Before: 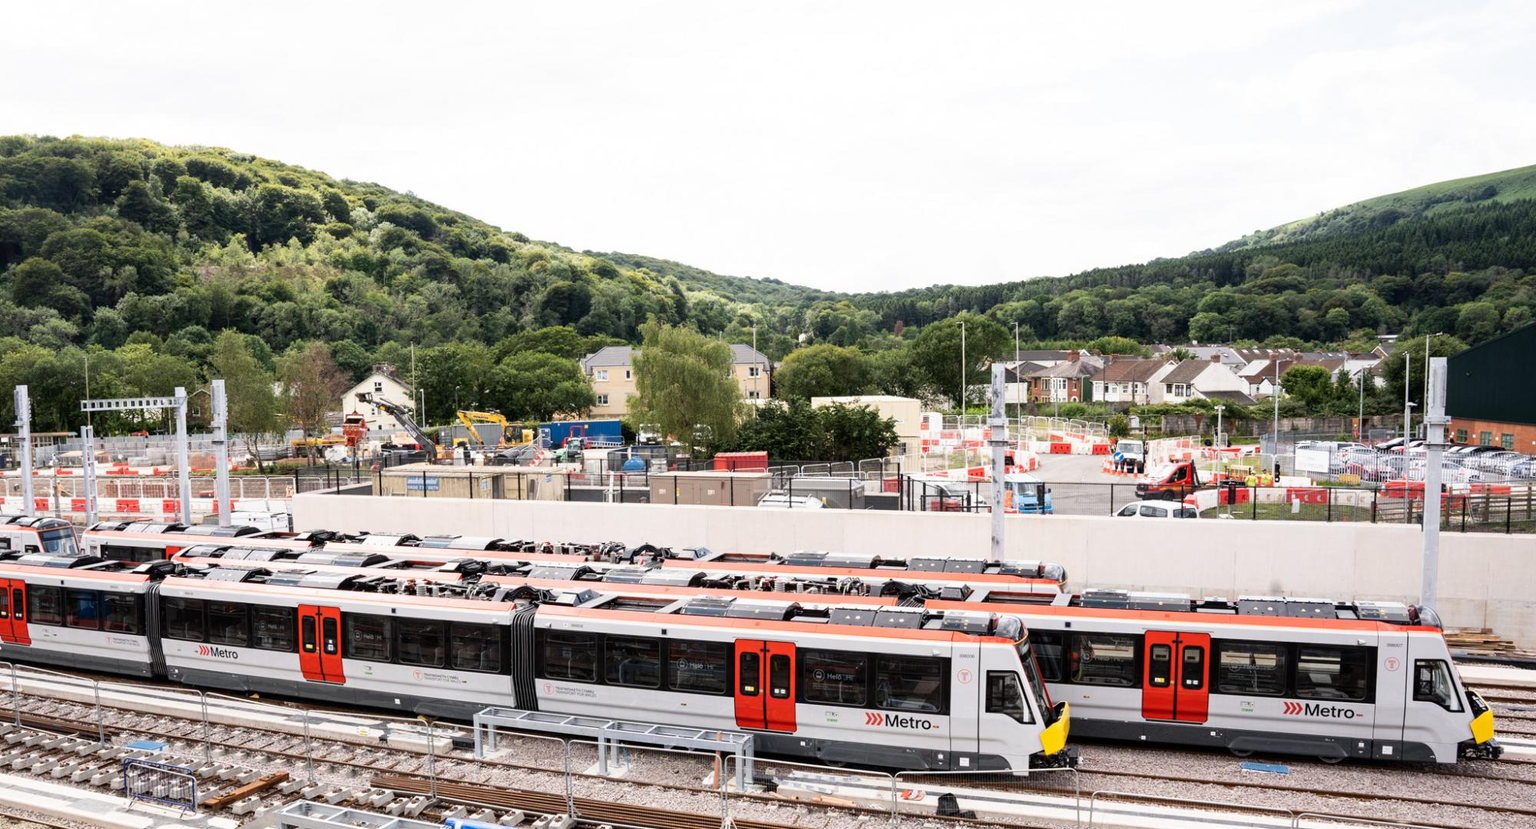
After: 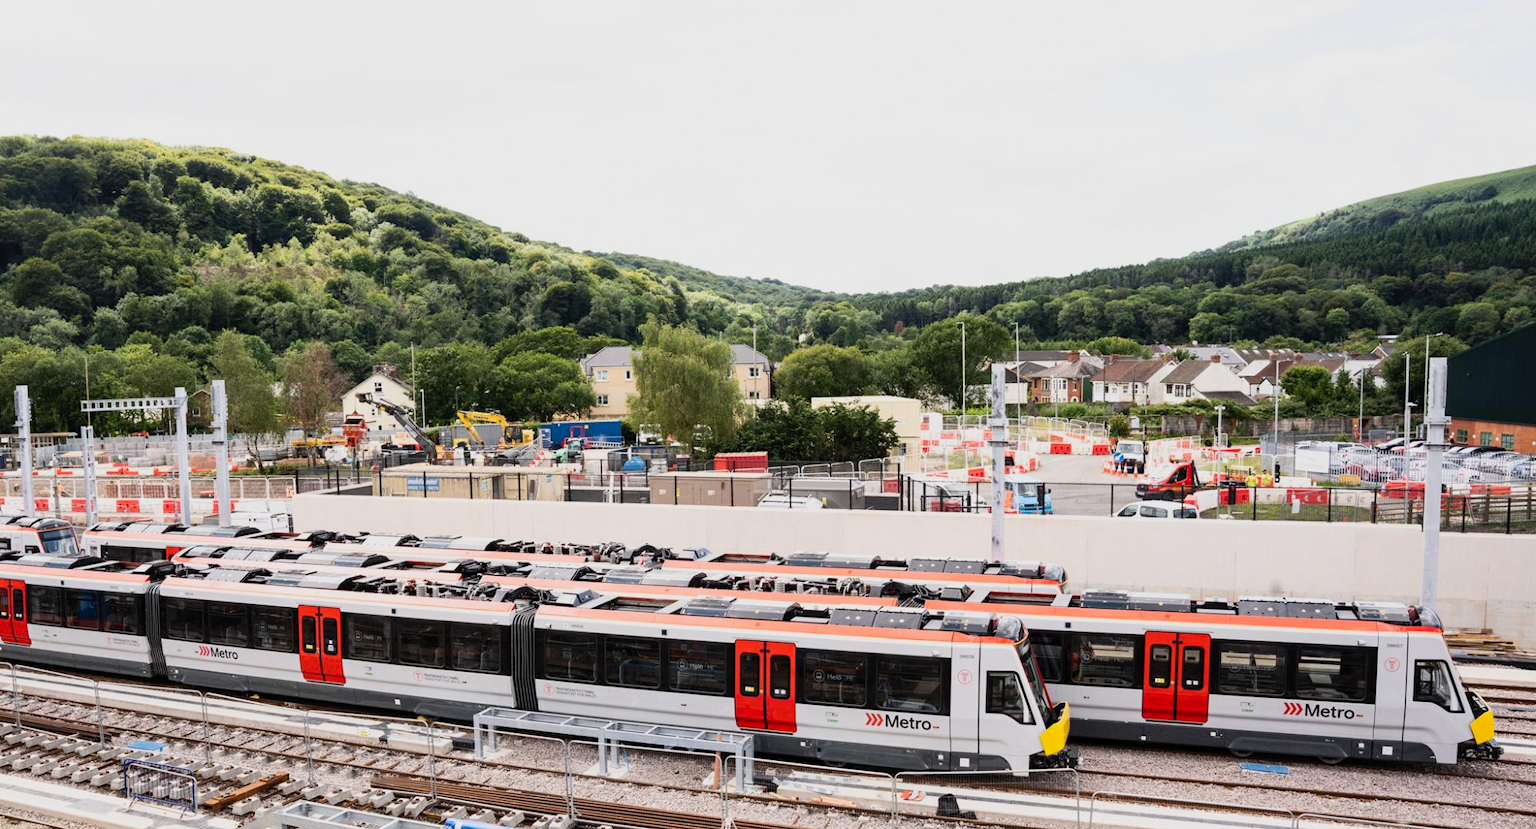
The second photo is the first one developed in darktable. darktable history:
contrast brightness saturation: contrast 0.2, brightness 0.16, saturation 0.22
exposure: exposure -0.582 EV, compensate highlight preservation false
